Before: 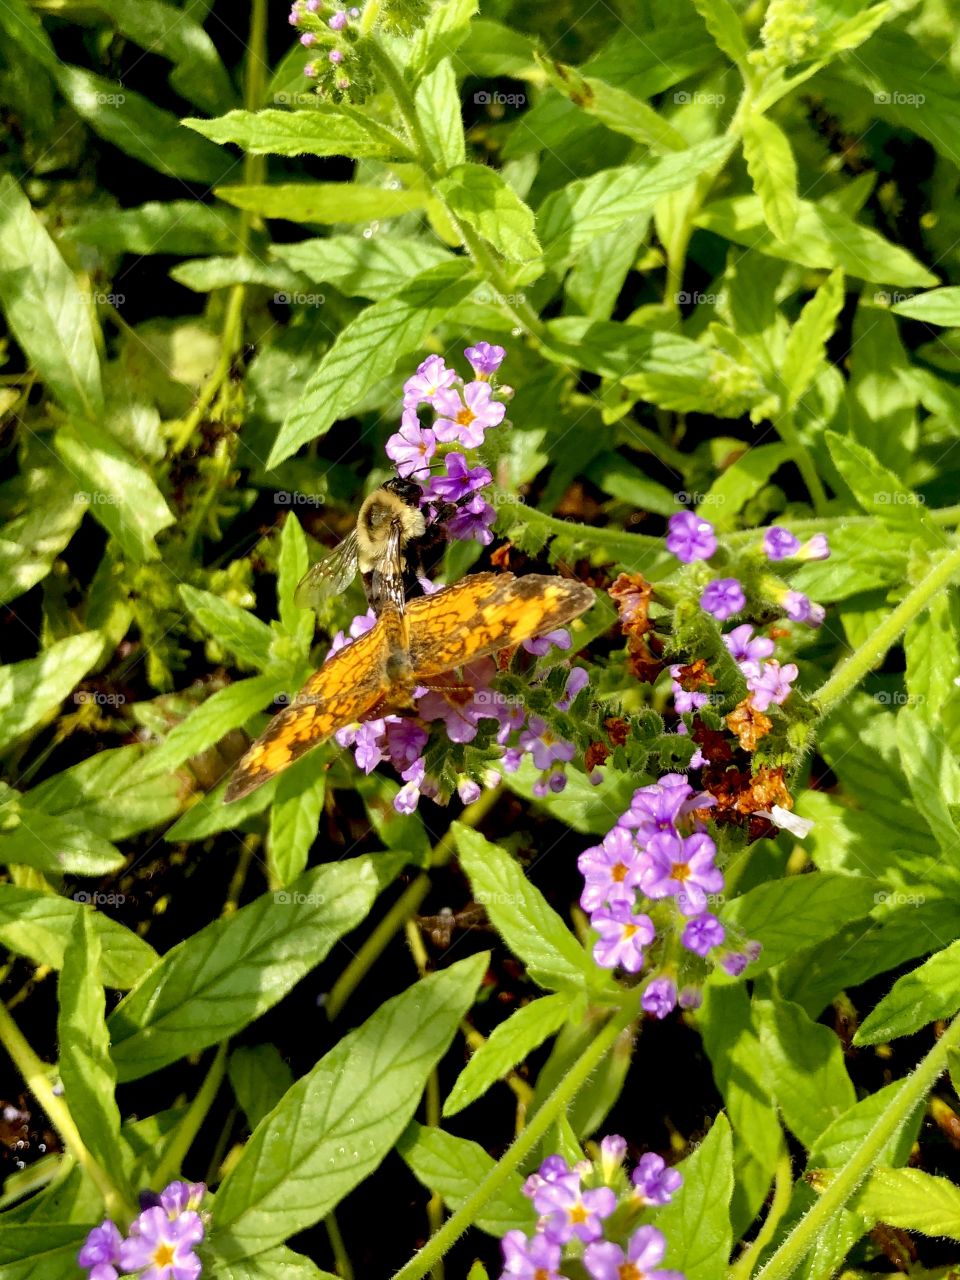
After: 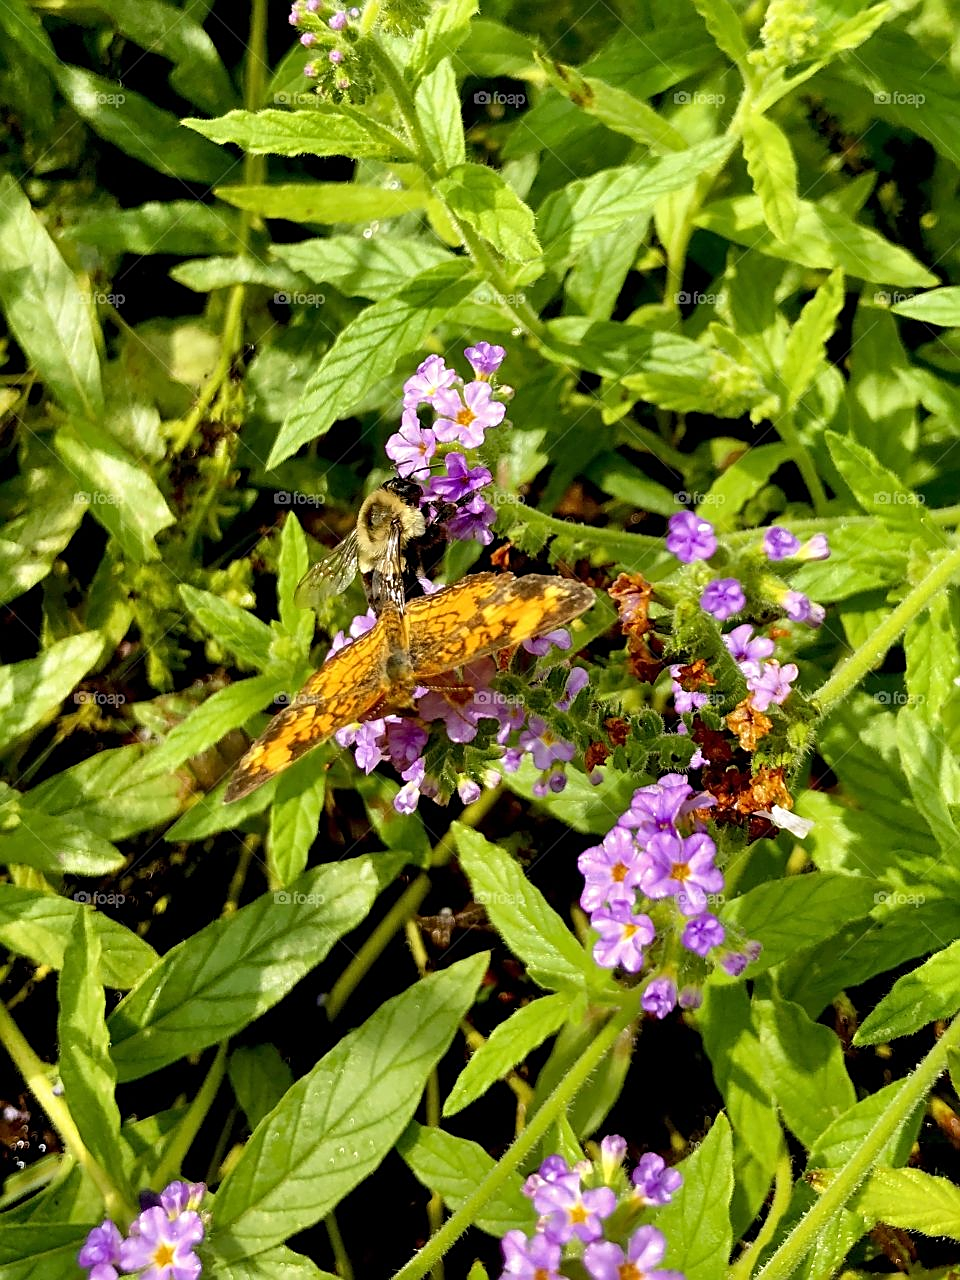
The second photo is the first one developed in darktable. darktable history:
sharpen: amount 0.574
